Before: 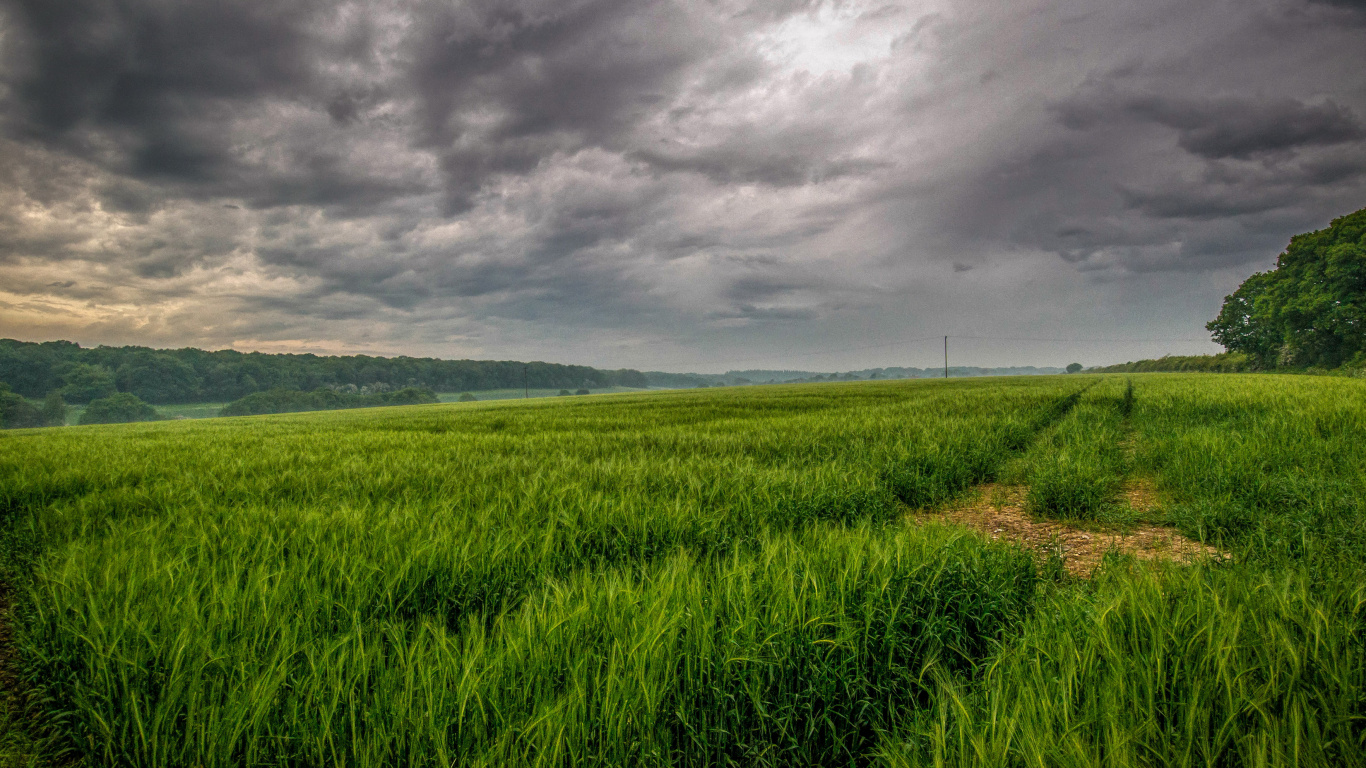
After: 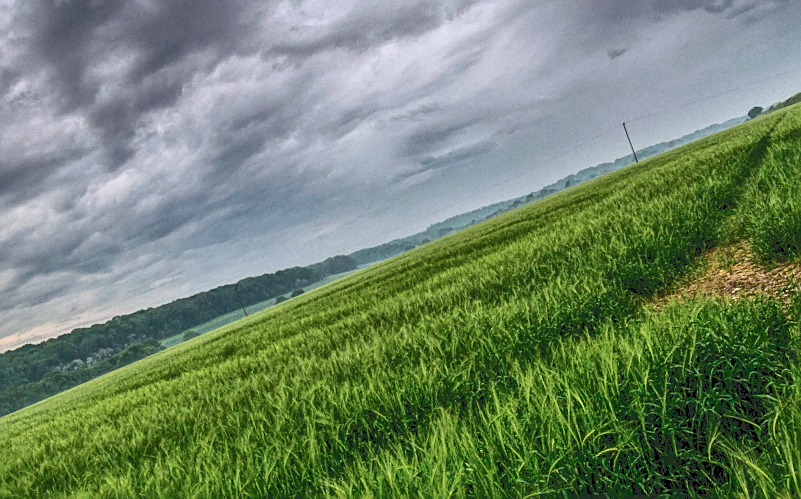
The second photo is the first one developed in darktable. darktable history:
tone curve: curves: ch0 [(0, 0) (0.003, 0.172) (0.011, 0.177) (0.025, 0.177) (0.044, 0.177) (0.069, 0.178) (0.1, 0.181) (0.136, 0.19) (0.177, 0.208) (0.224, 0.226) (0.277, 0.274) (0.335, 0.338) (0.399, 0.43) (0.468, 0.535) (0.543, 0.635) (0.623, 0.726) (0.709, 0.815) (0.801, 0.882) (0.898, 0.936) (1, 1)], color space Lab, independent channels, preserve colors none
color calibration: gray › normalize channels true, x 0.37, y 0.382, temperature 4316.28 K, gamut compression 0.004
crop and rotate: angle 18.77°, left 6.72%, right 4.129%, bottom 1.131%
sharpen: amount 0.494
